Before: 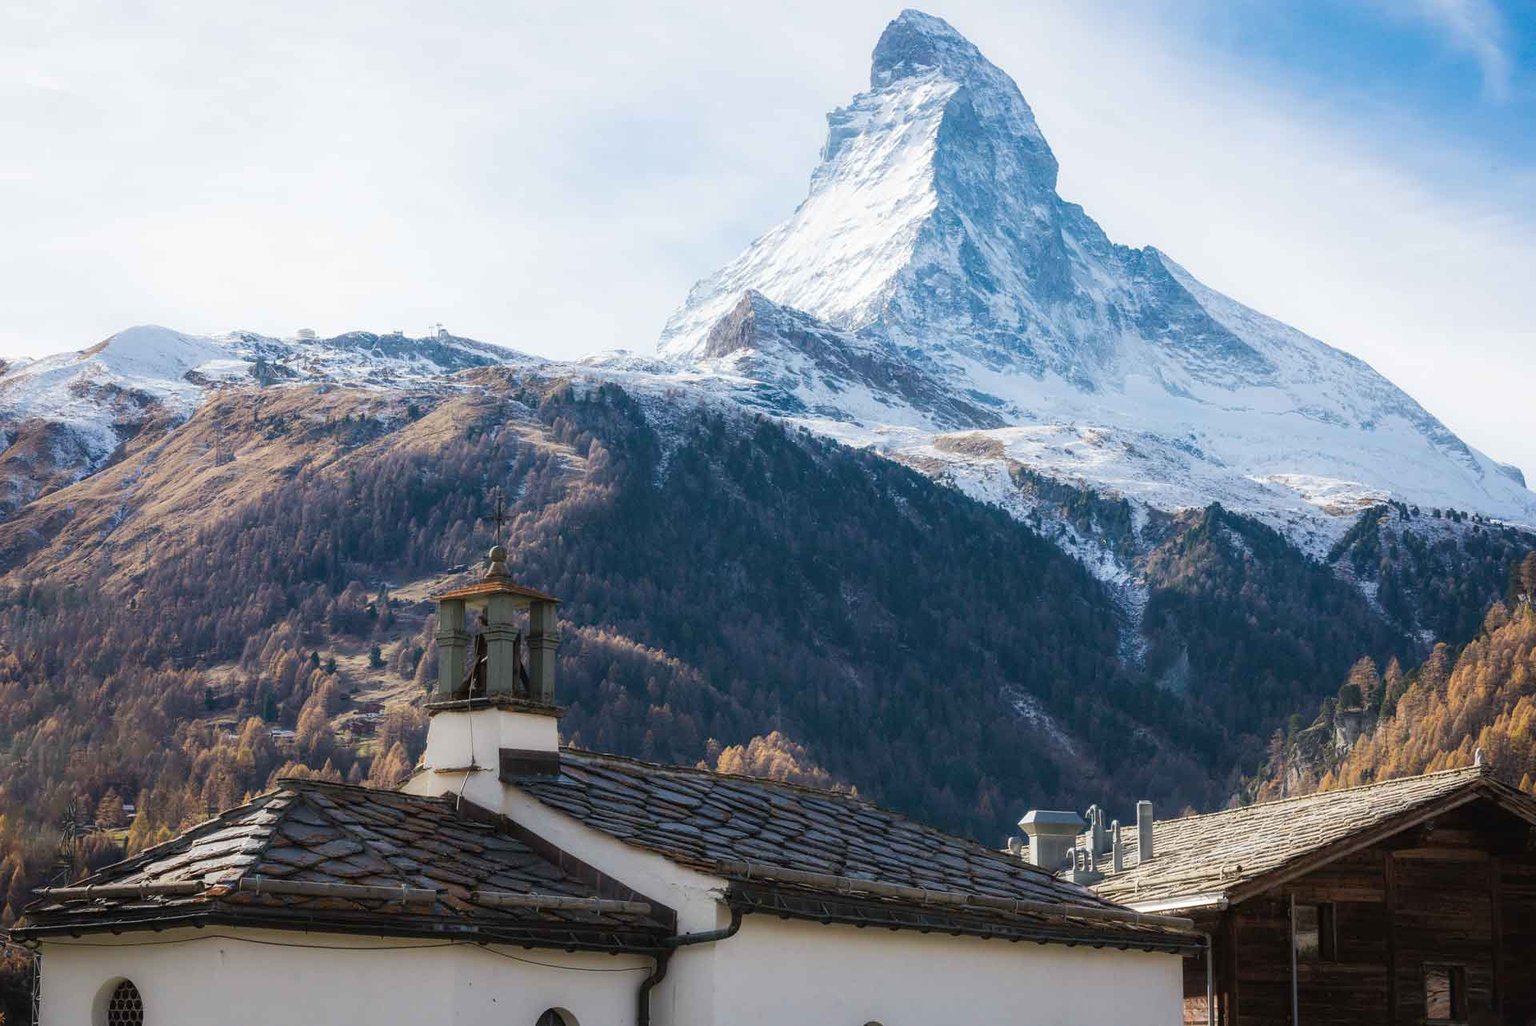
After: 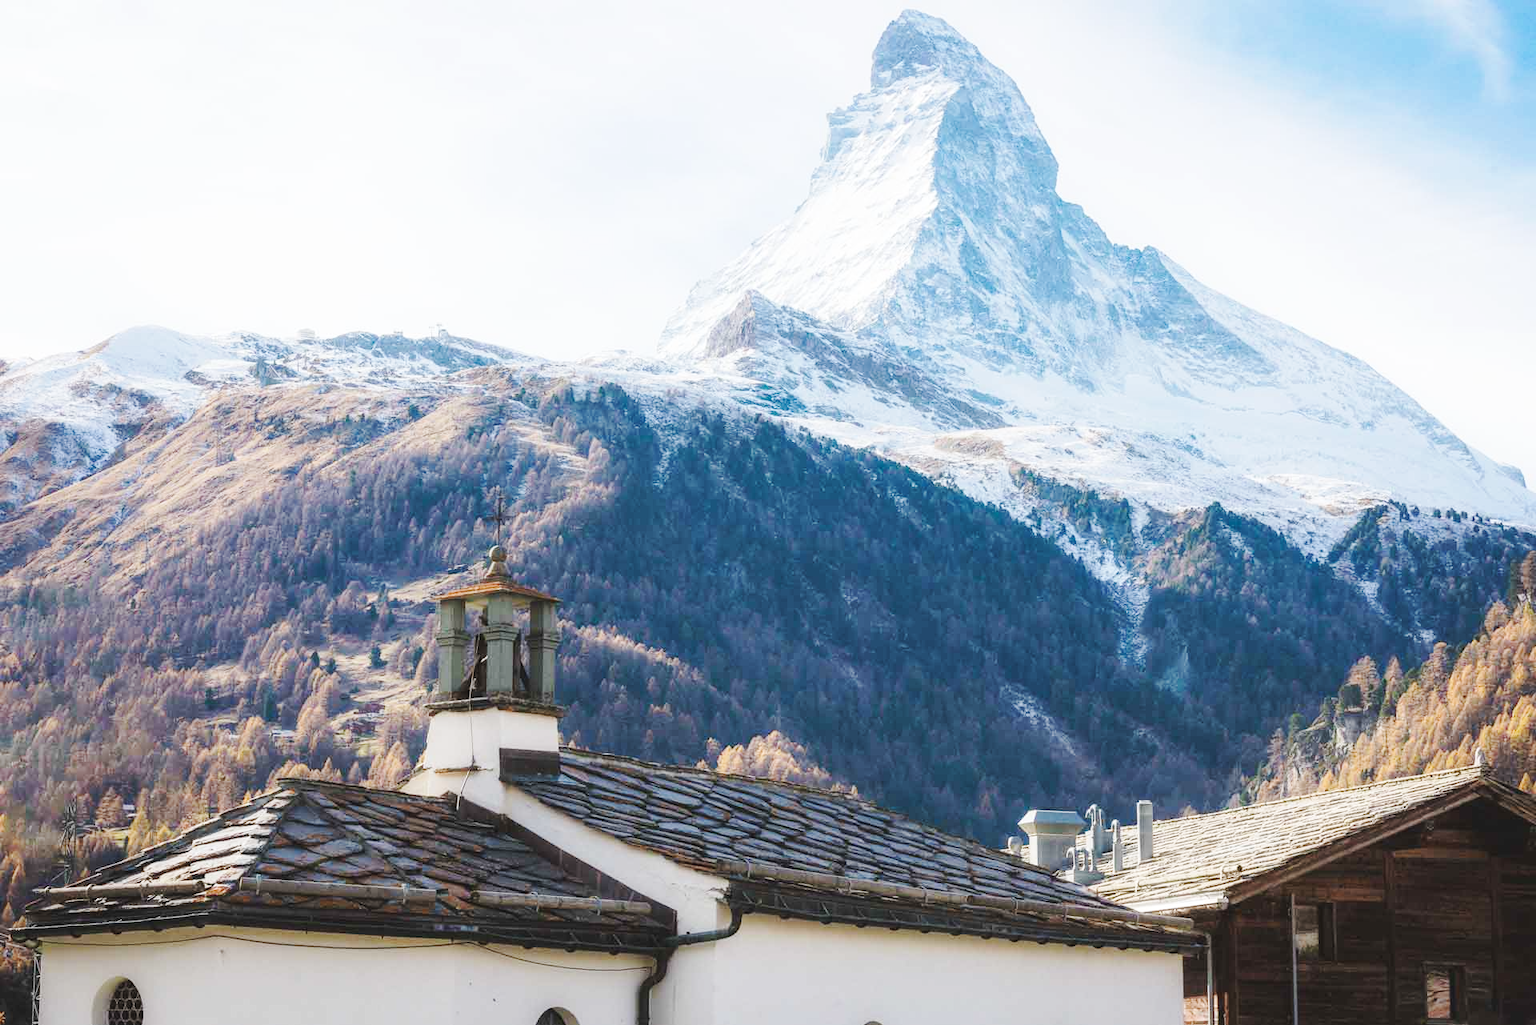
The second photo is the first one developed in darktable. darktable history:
exposure: black level correction 0.001, exposure 0.014 EV, compensate highlight preservation false
base curve: curves: ch0 [(0, 0.007) (0.028, 0.063) (0.121, 0.311) (0.46, 0.743) (0.859, 0.957) (1, 1)], preserve colors none
